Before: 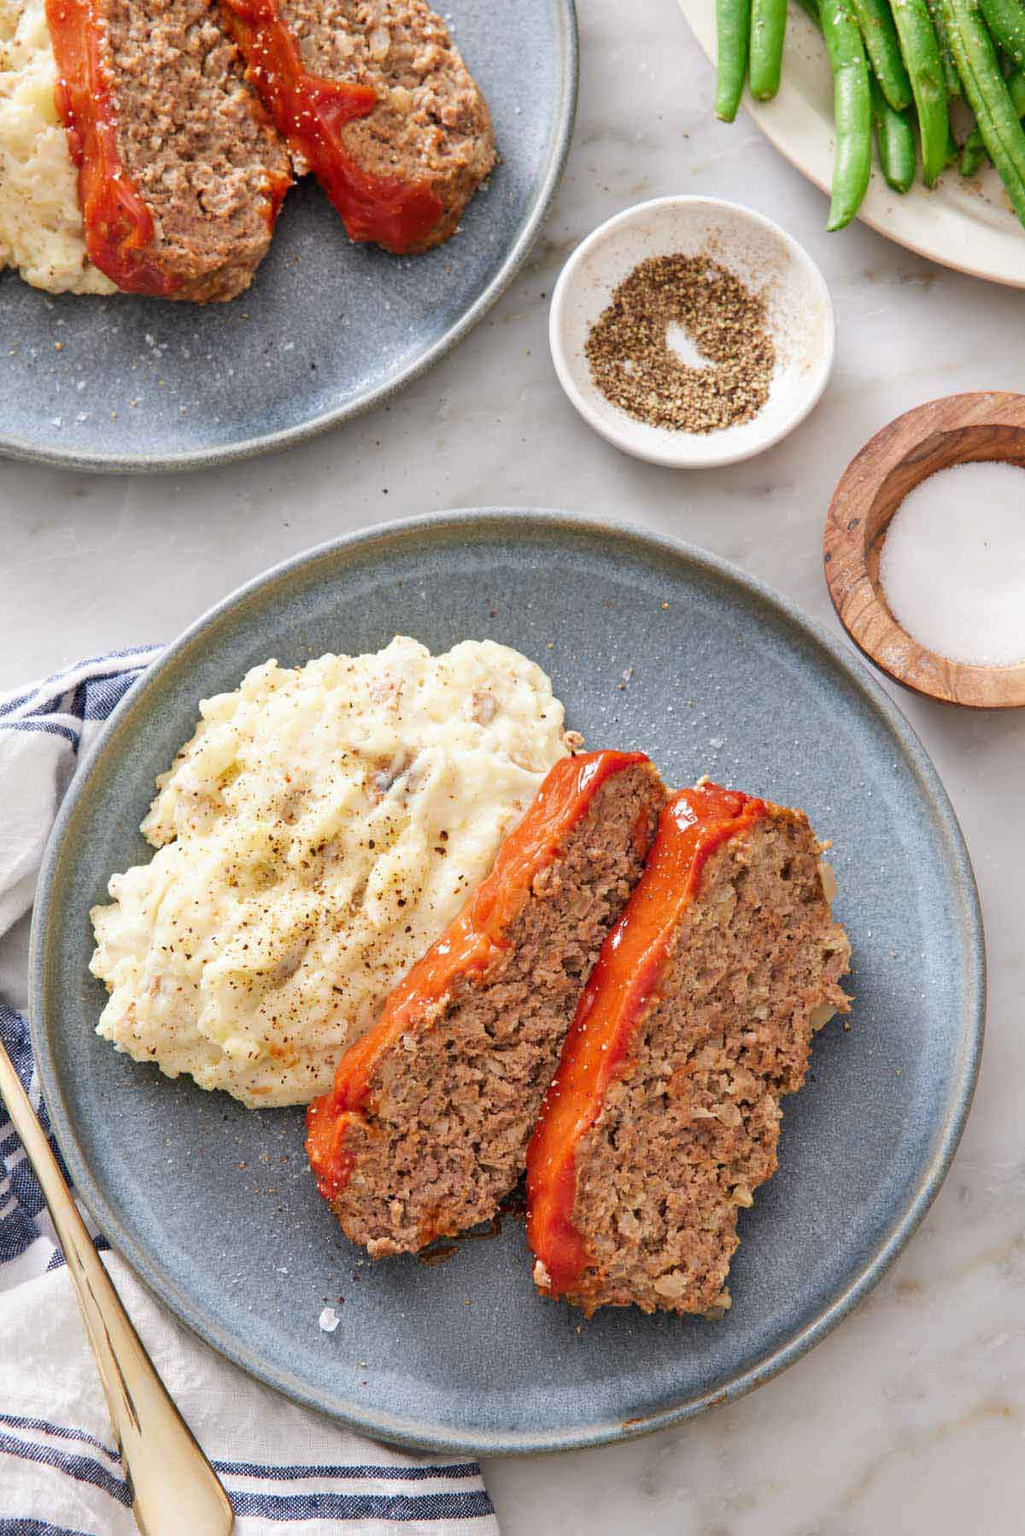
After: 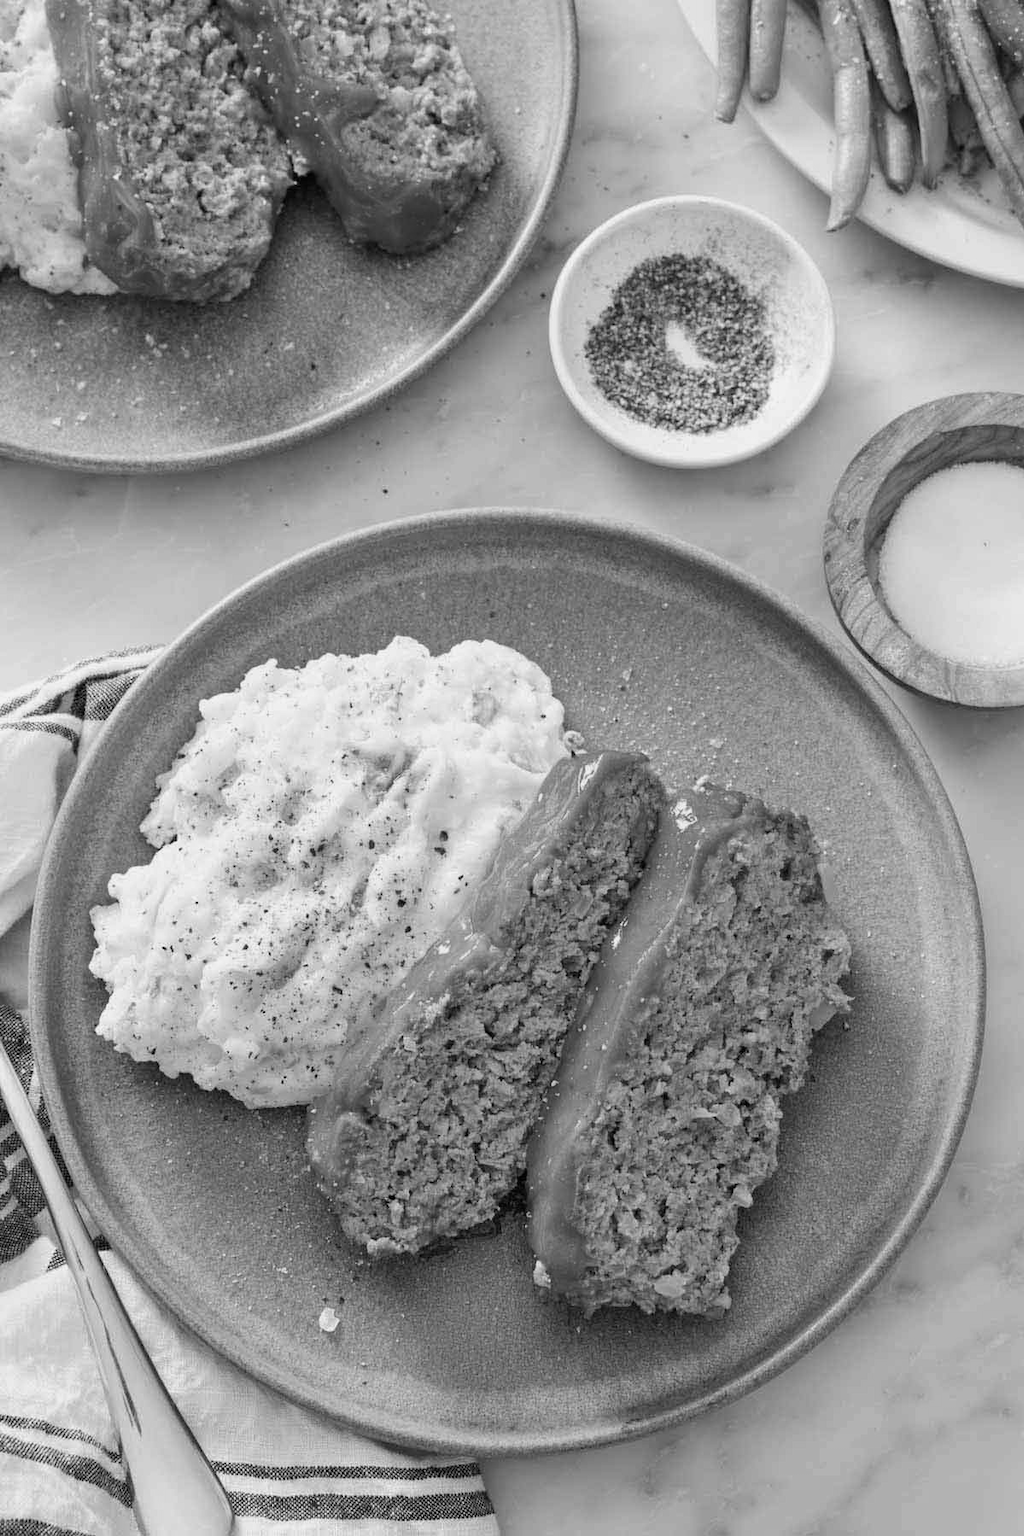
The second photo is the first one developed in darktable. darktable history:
monochrome: on, module defaults
exposure: exposure -0.157 EV, compensate highlight preservation false
